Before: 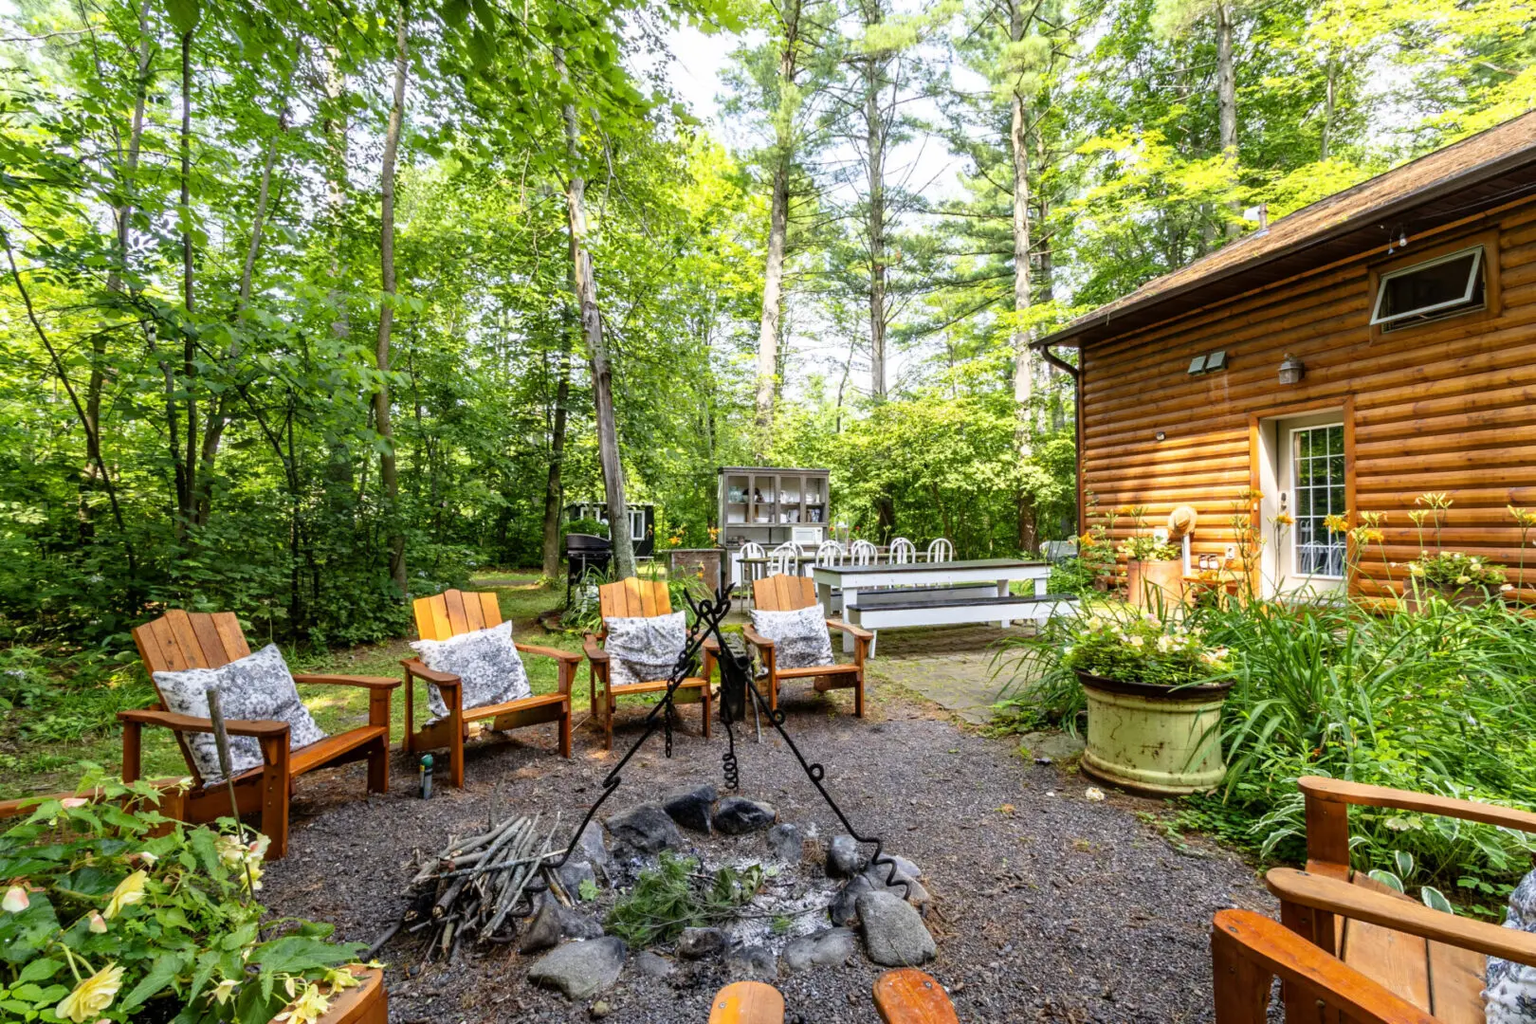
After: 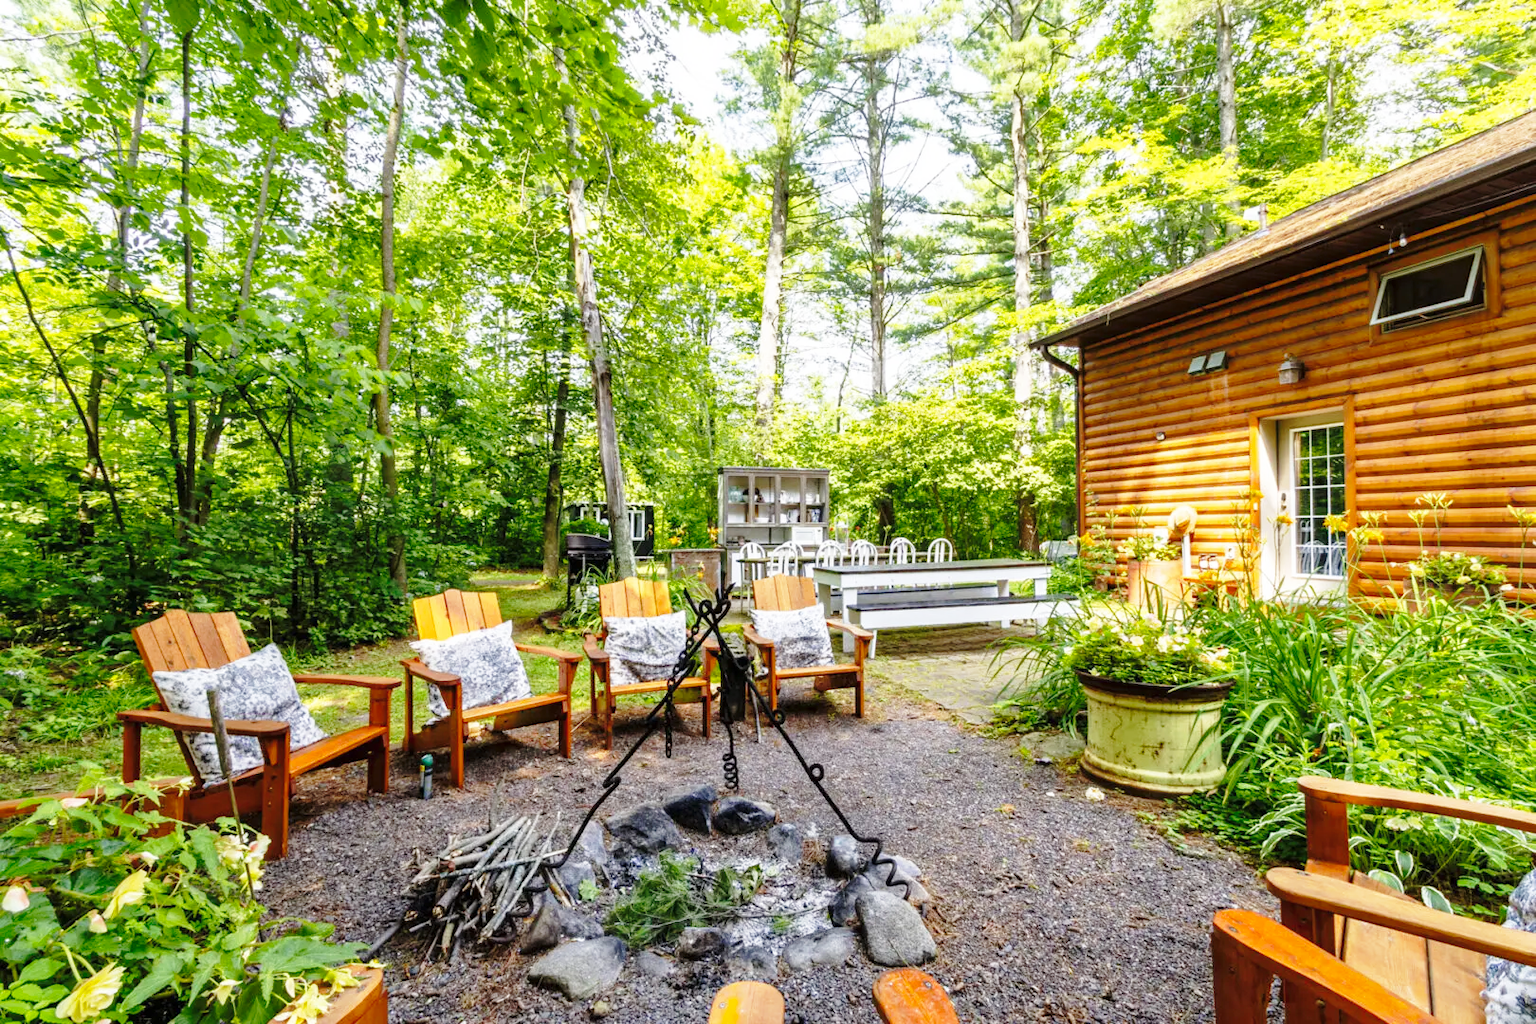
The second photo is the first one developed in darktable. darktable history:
shadows and highlights: on, module defaults
base curve: curves: ch0 [(0, 0) (0.028, 0.03) (0.121, 0.232) (0.46, 0.748) (0.859, 0.968) (1, 1)], preserve colors none
